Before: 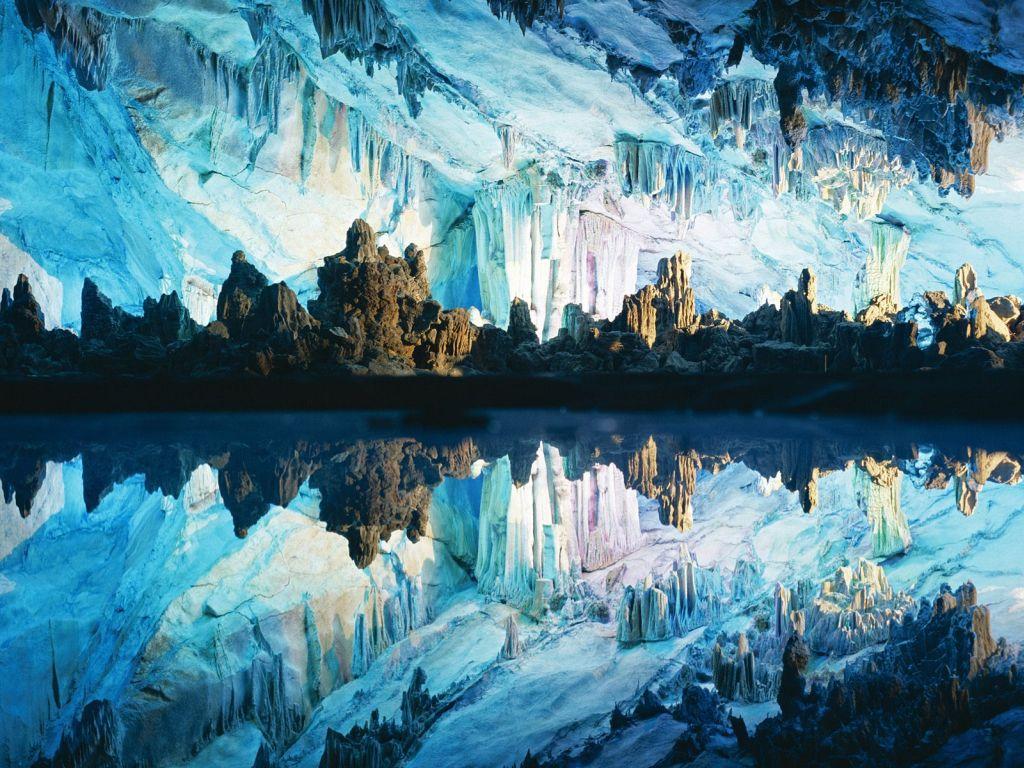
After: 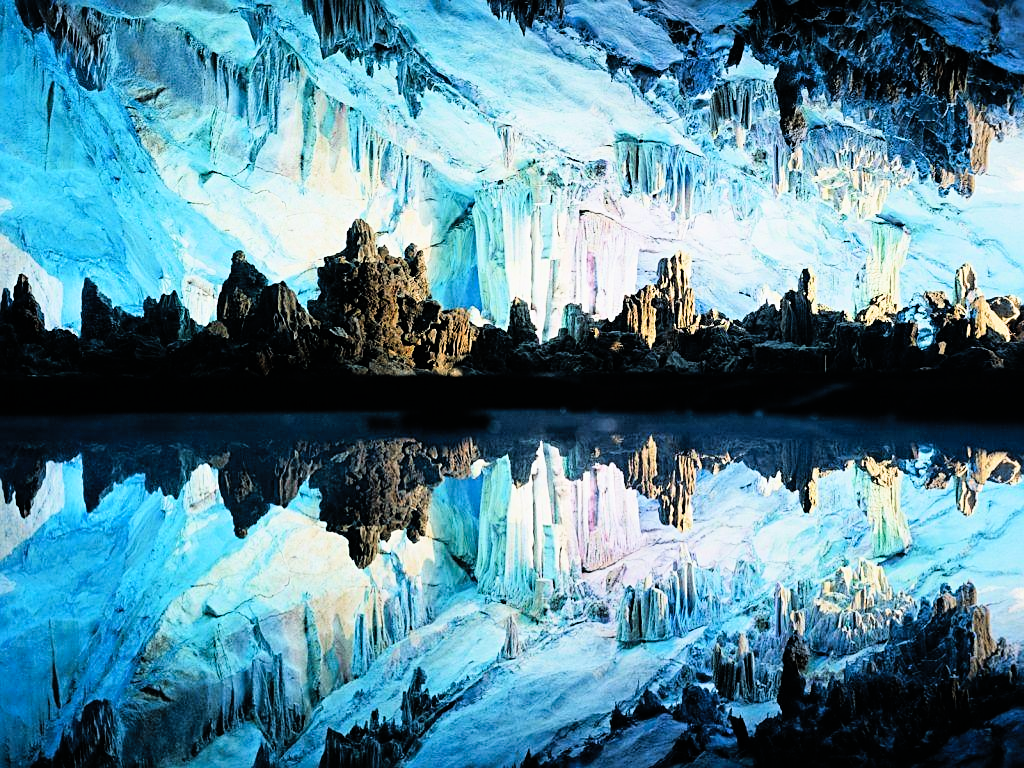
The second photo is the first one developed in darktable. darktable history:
contrast brightness saturation: brightness 0.089, saturation 0.19
sharpen: on, module defaults
filmic rgb: black relative exposure -5.28 EV, white relative exposure 2.85 EV, dynamic range scaling -38.43%, hardness 3.99, contrast 1.611, highlights saturation mix -0.908%
